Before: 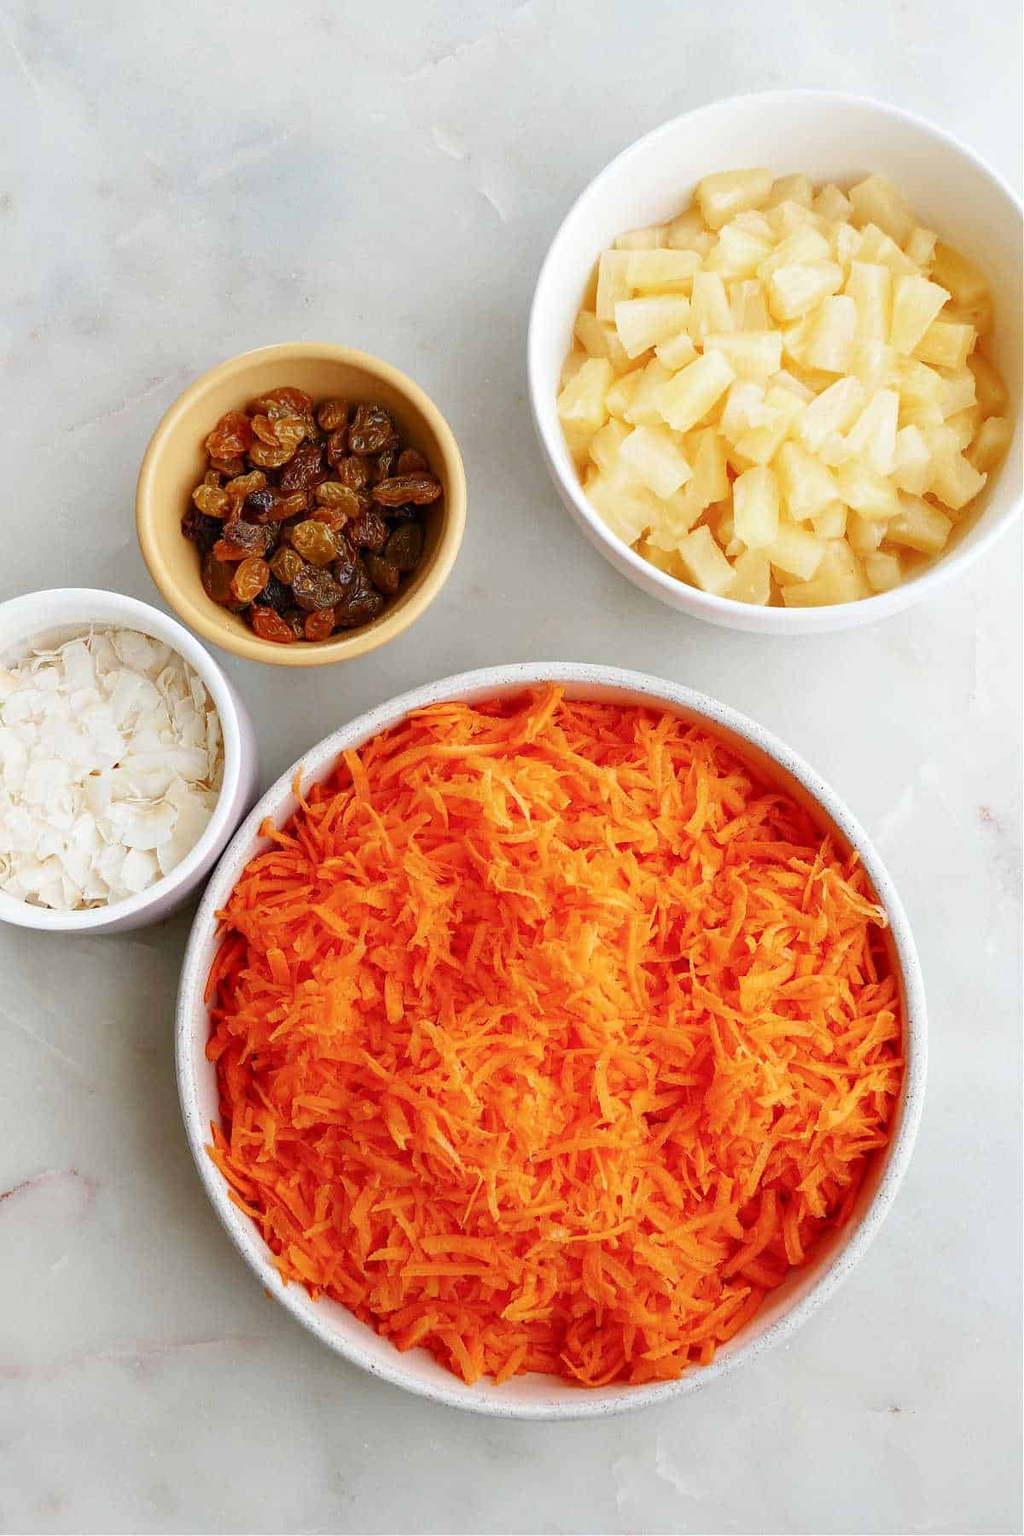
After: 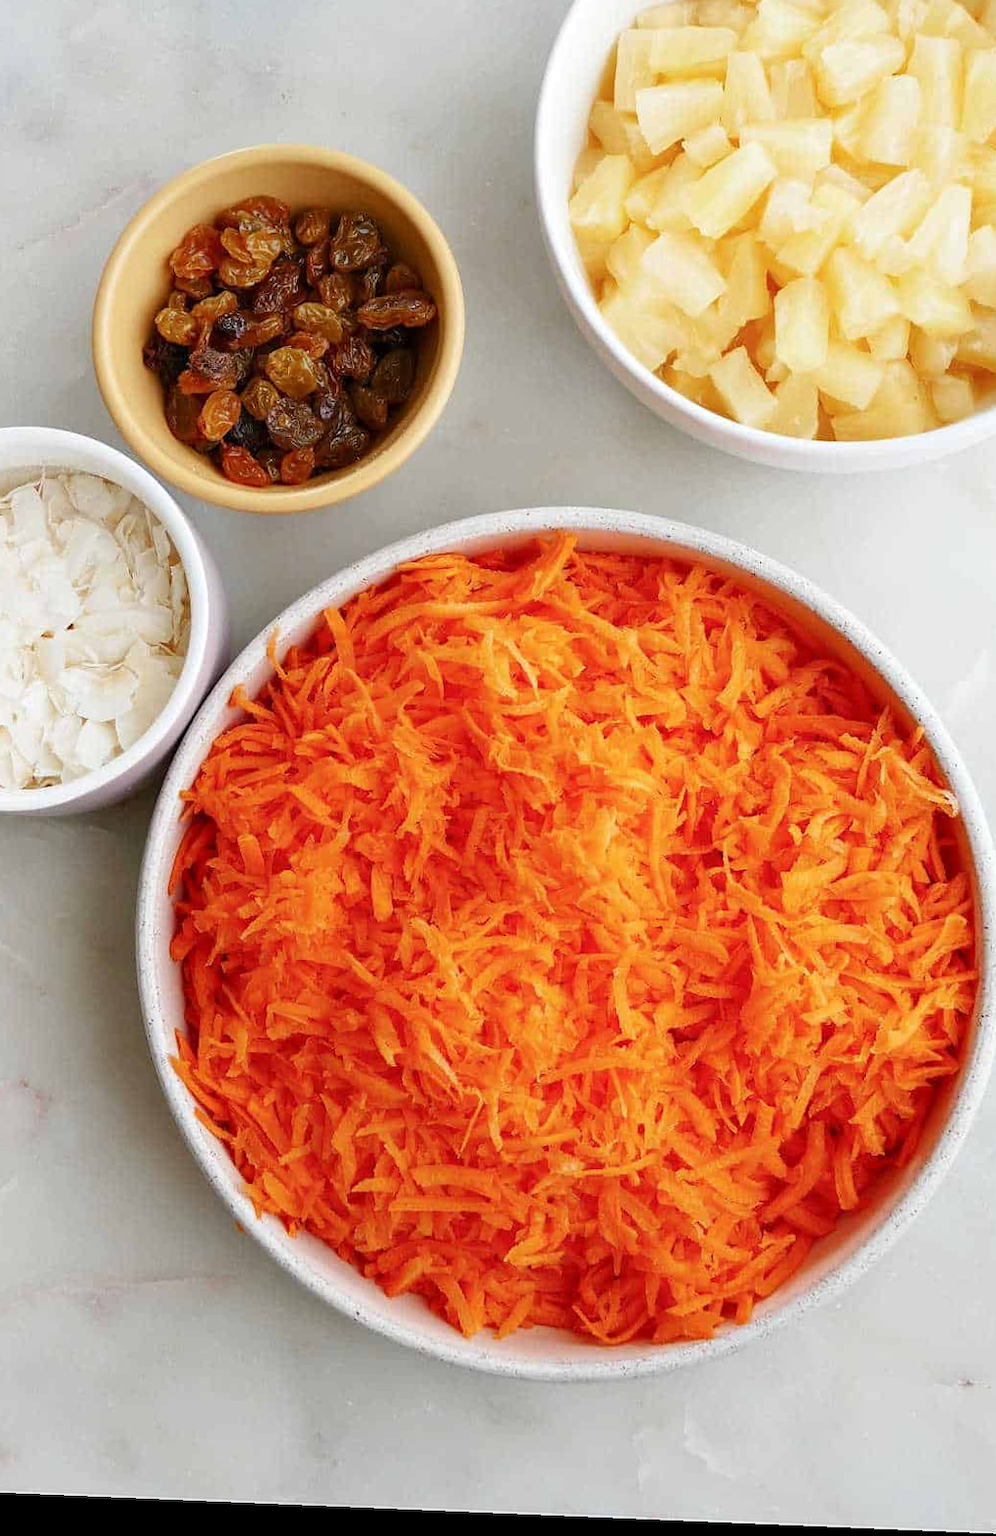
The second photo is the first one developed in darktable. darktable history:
rotate and perspective: lens shift (horizontal) -0.055, automatic cropping off
crop and rotate: left 4.842%, top 15.51%, right 10.668%
